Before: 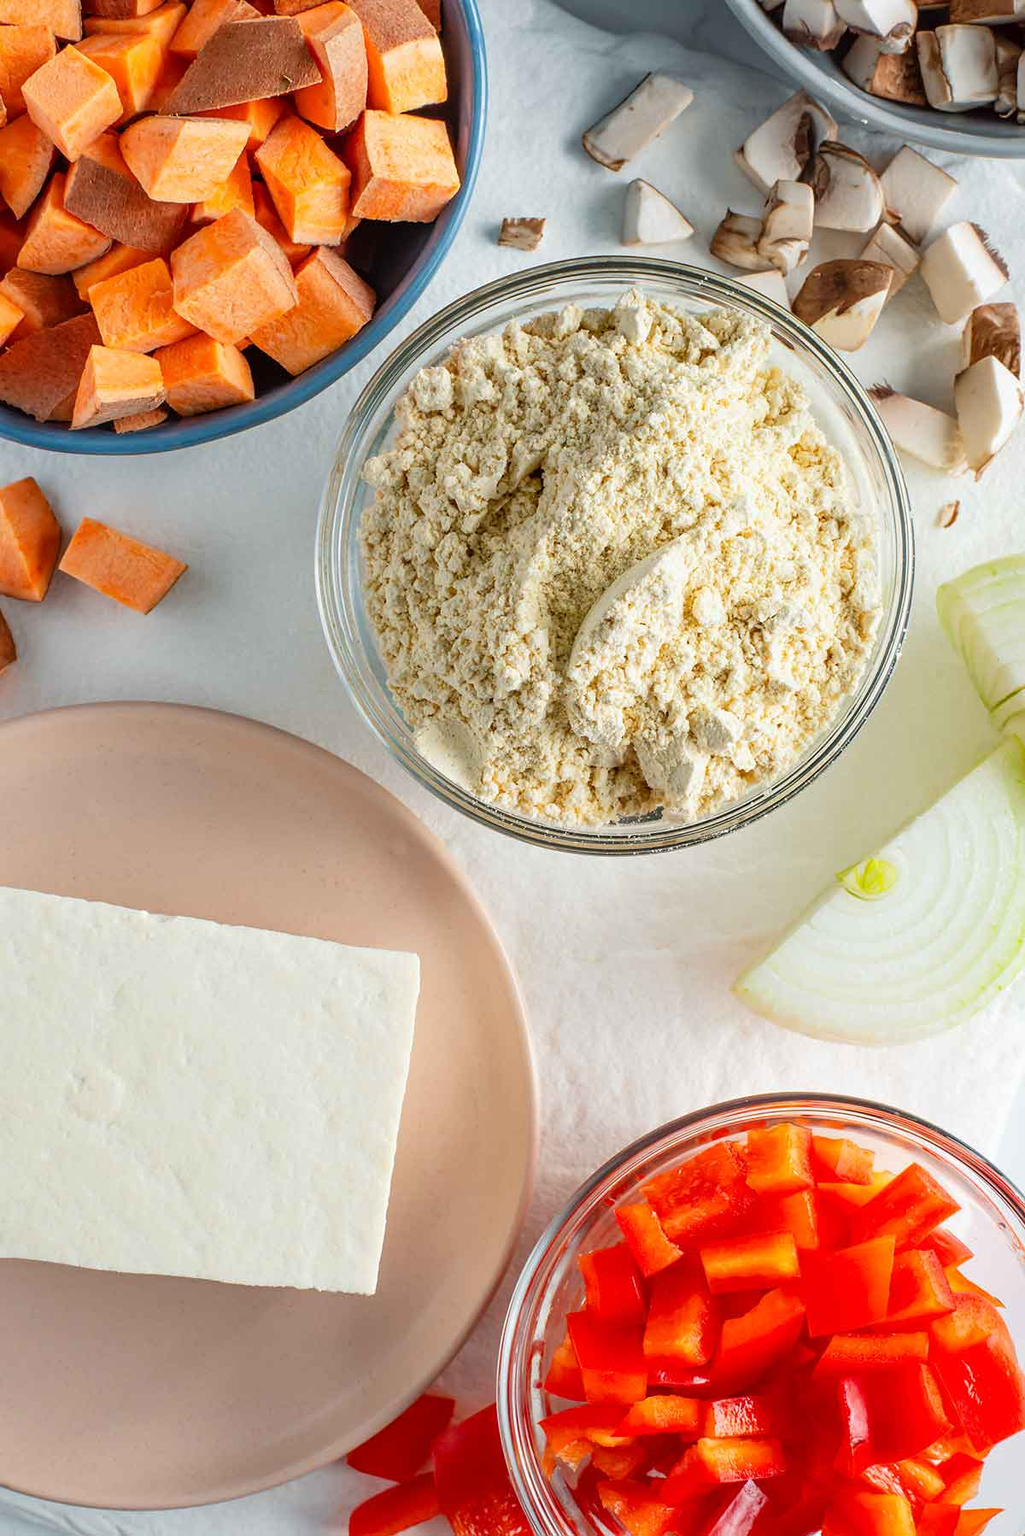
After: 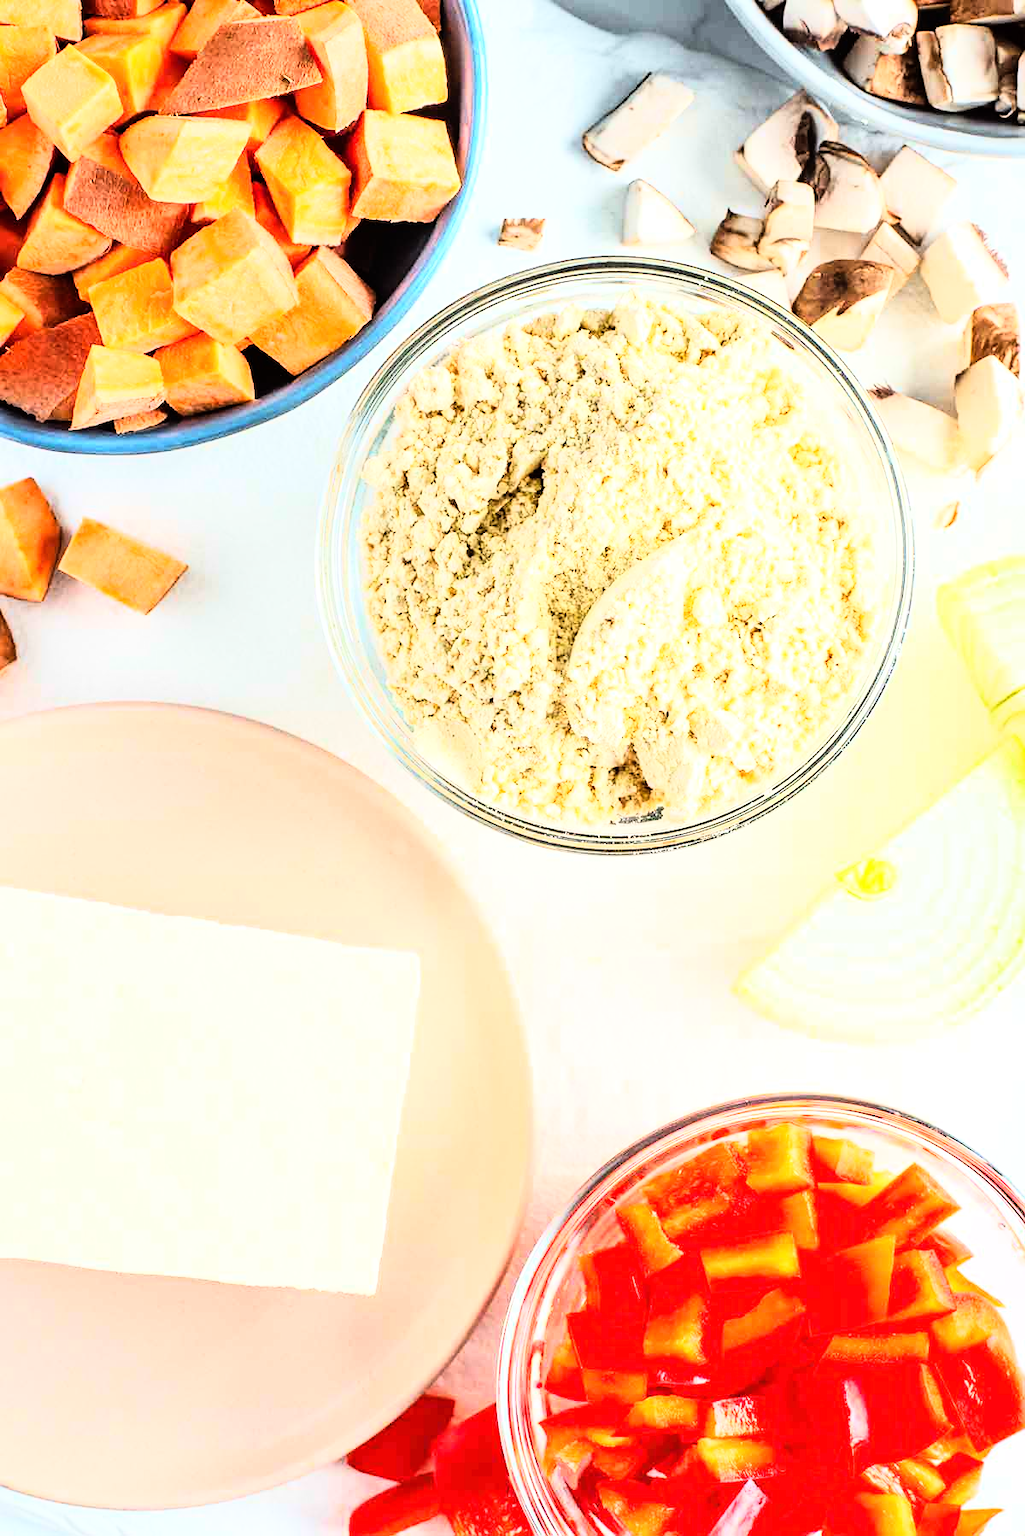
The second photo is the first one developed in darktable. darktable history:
exposure: black level correction 0, exposure 0.5 EV, compensate exposure bias true, compensate highlight preservation false
rgb curve: curves: ch0 [(0, 0) (0.21, 0.15) (0.24, 0.21) (0.5, 0.75) (0.75, 0.96) (0.89, 0.99) (1, 1)]; ch1 [(0, 0.02) (0.21, 0.13) (0.25, 0.2) (0.5, 0.67) (0.75, 0.9) (0.89, 0.97) (1, 1)]; ch2 [(0, 0.02) (0.21, 0.13) (0.25, 0.2) (0.5, 0.67) (0.75, 0.9) (0.89, 0.97) (1, 1)], compensate middle gray true
